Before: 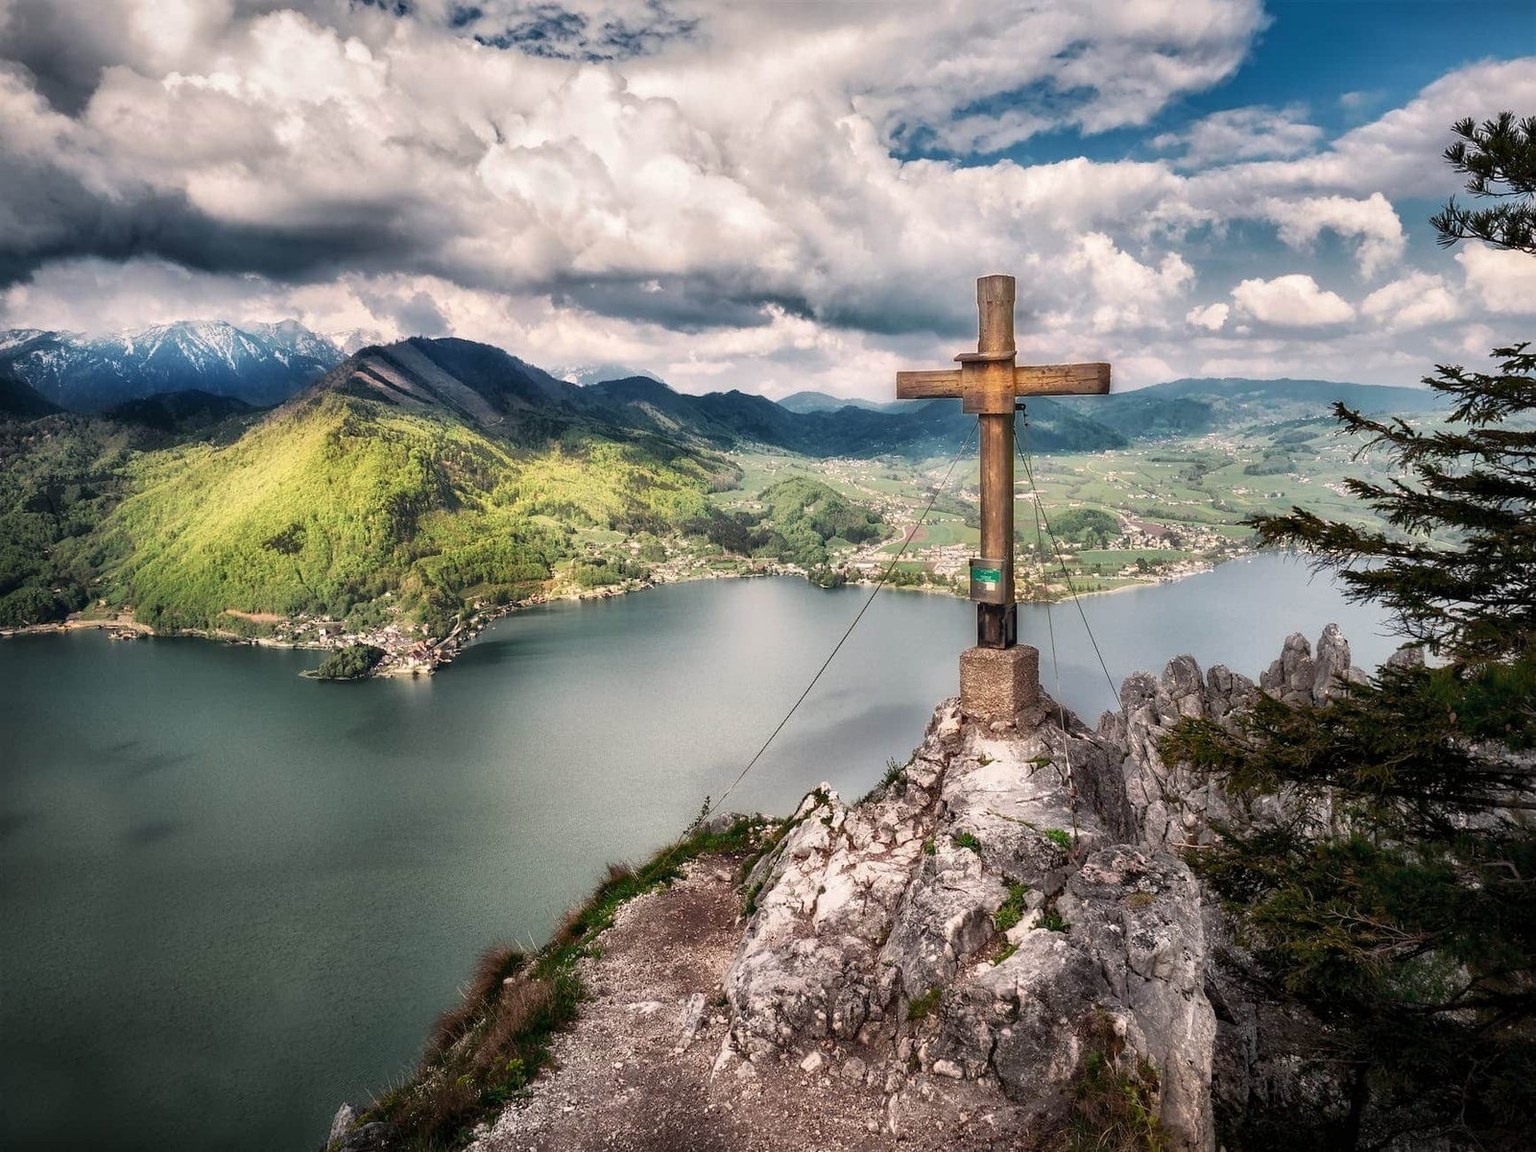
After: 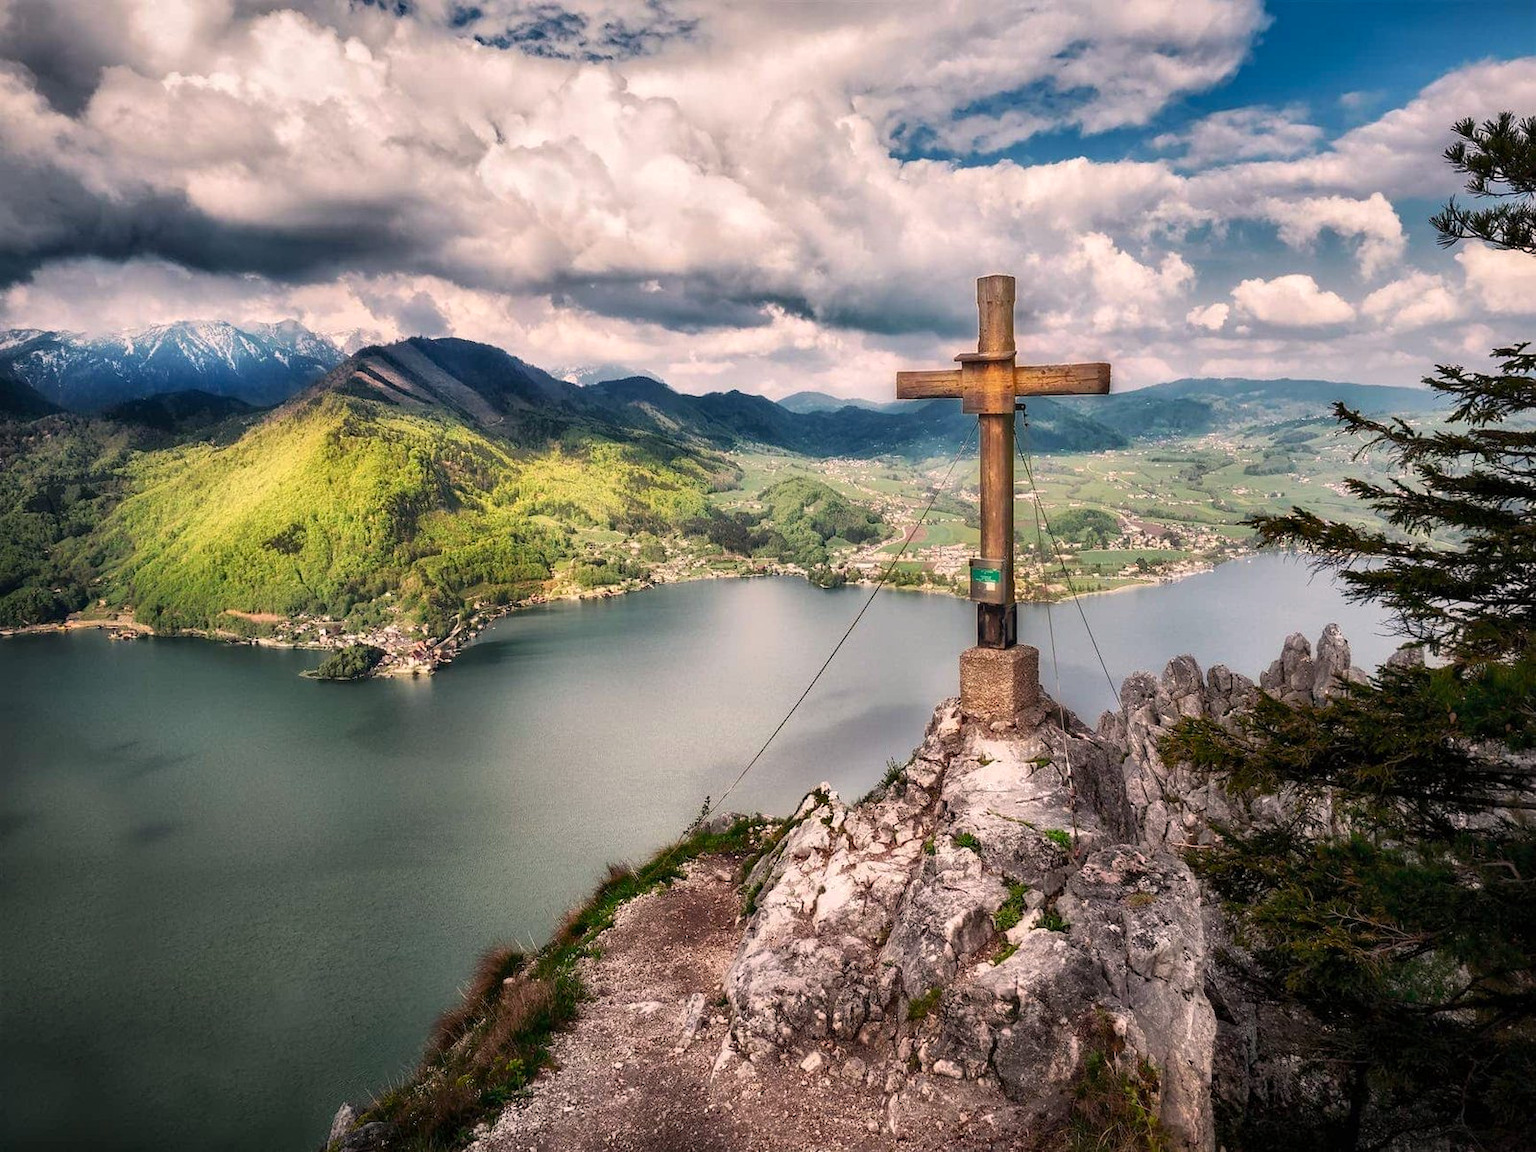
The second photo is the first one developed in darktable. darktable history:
color correction: highlights a* 3.52, highlights b* 1.94, saturation 1.17
